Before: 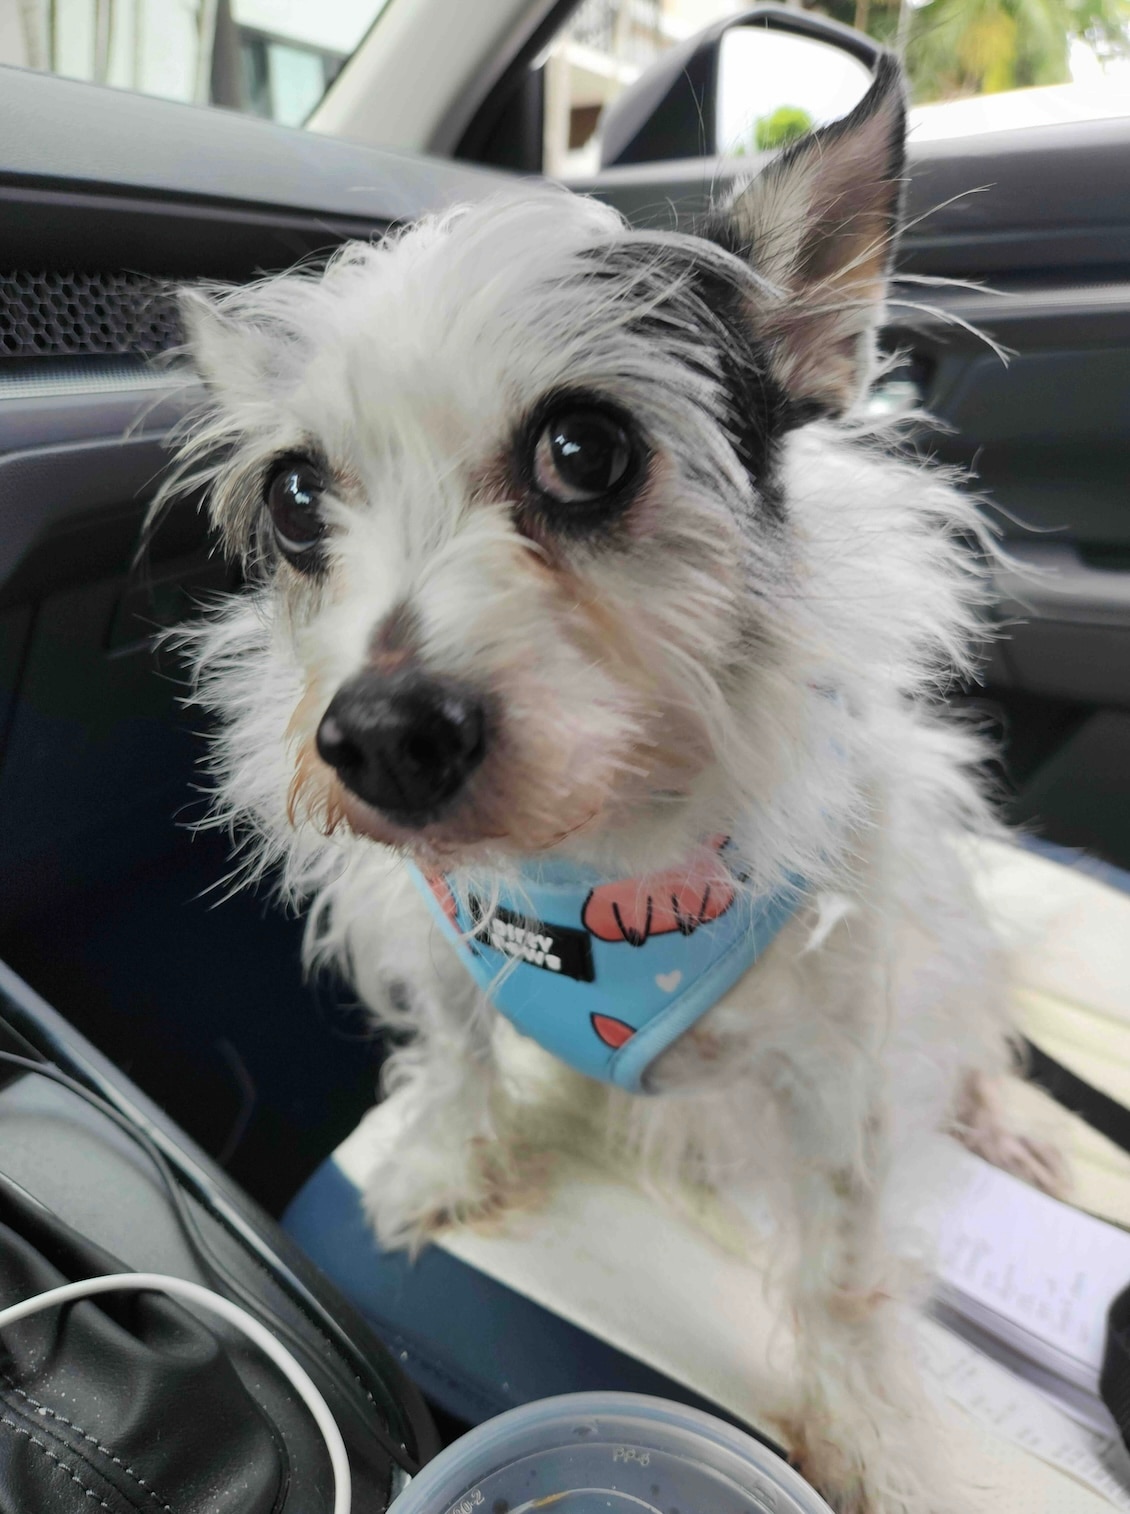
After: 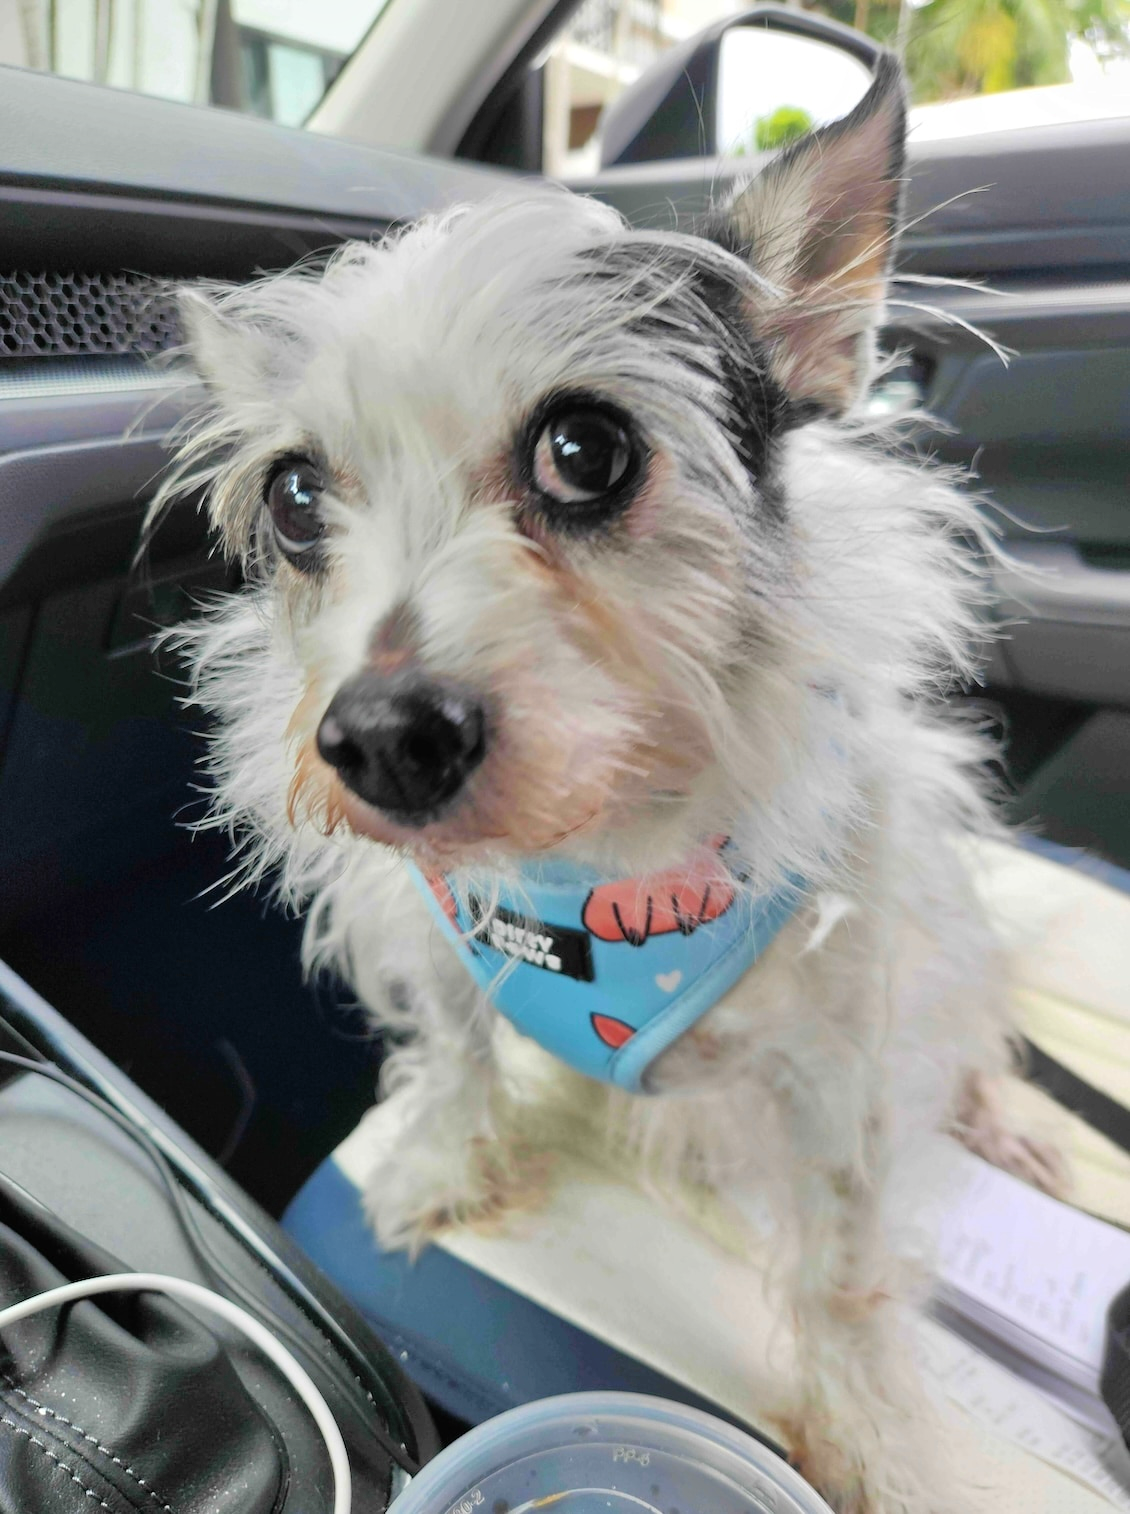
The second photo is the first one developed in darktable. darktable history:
color balance: output saturation 110%
tone equalizer: -7 EV 0.15 EV, -6 EV 0.6 EV, -5 EV 1.15 EV, -4 EV 1.33 EV, -3 EV 1.15 EV, -2 EV 0.6 EV, -1 EV 0.15 EV, mask exposure compensation -0.5 EV
